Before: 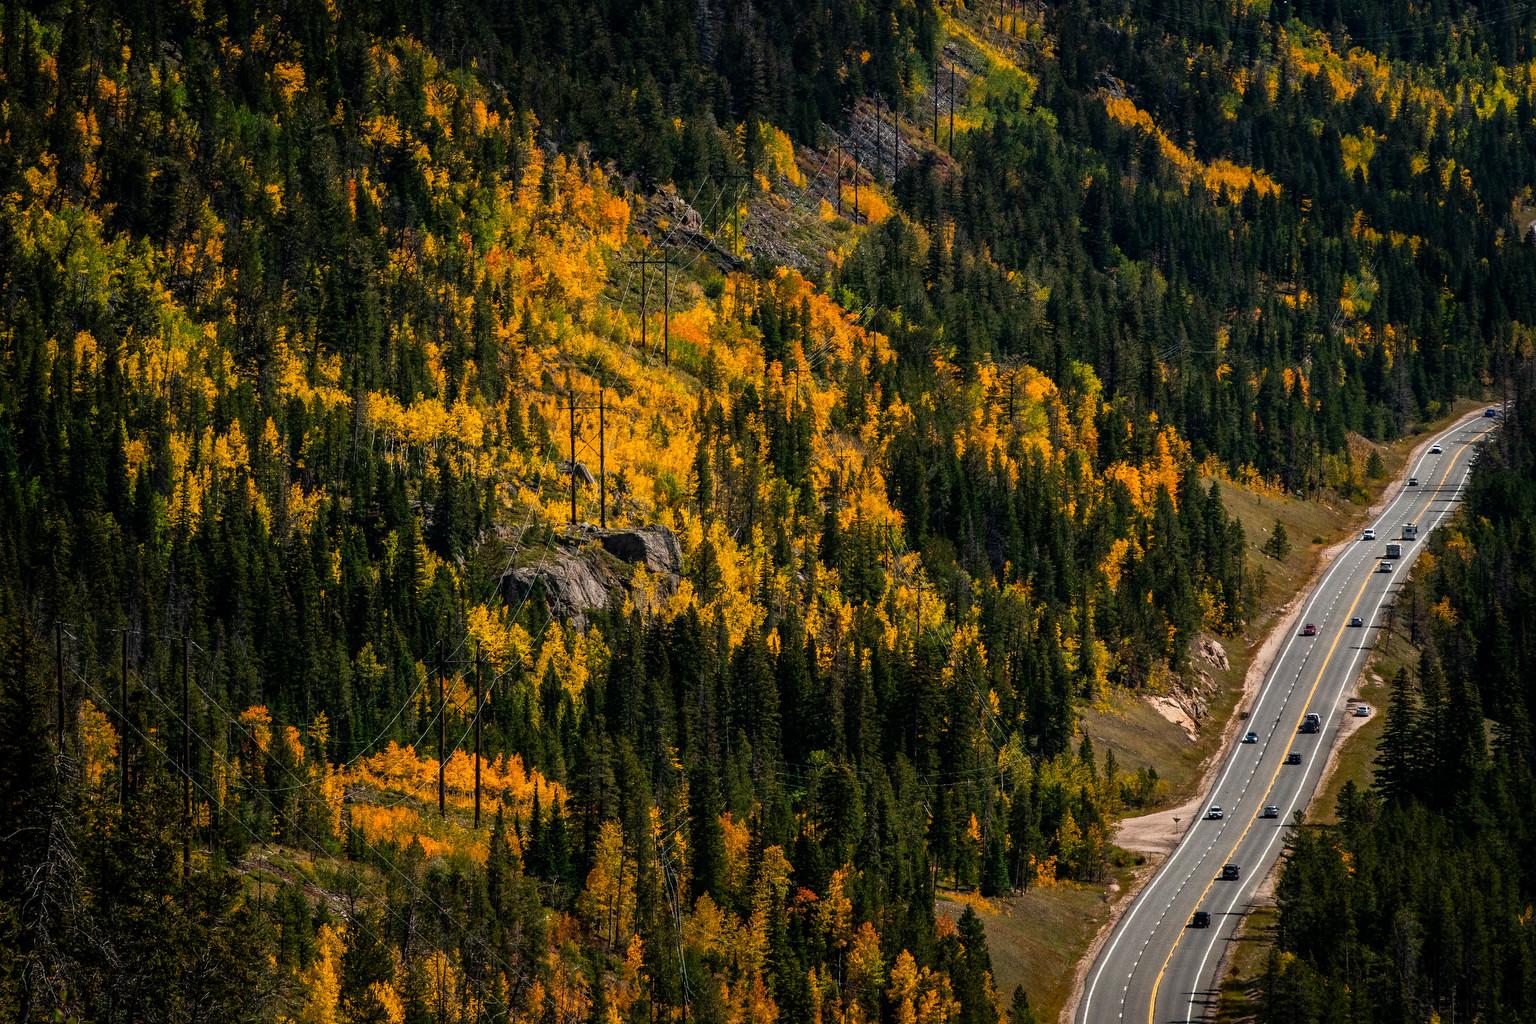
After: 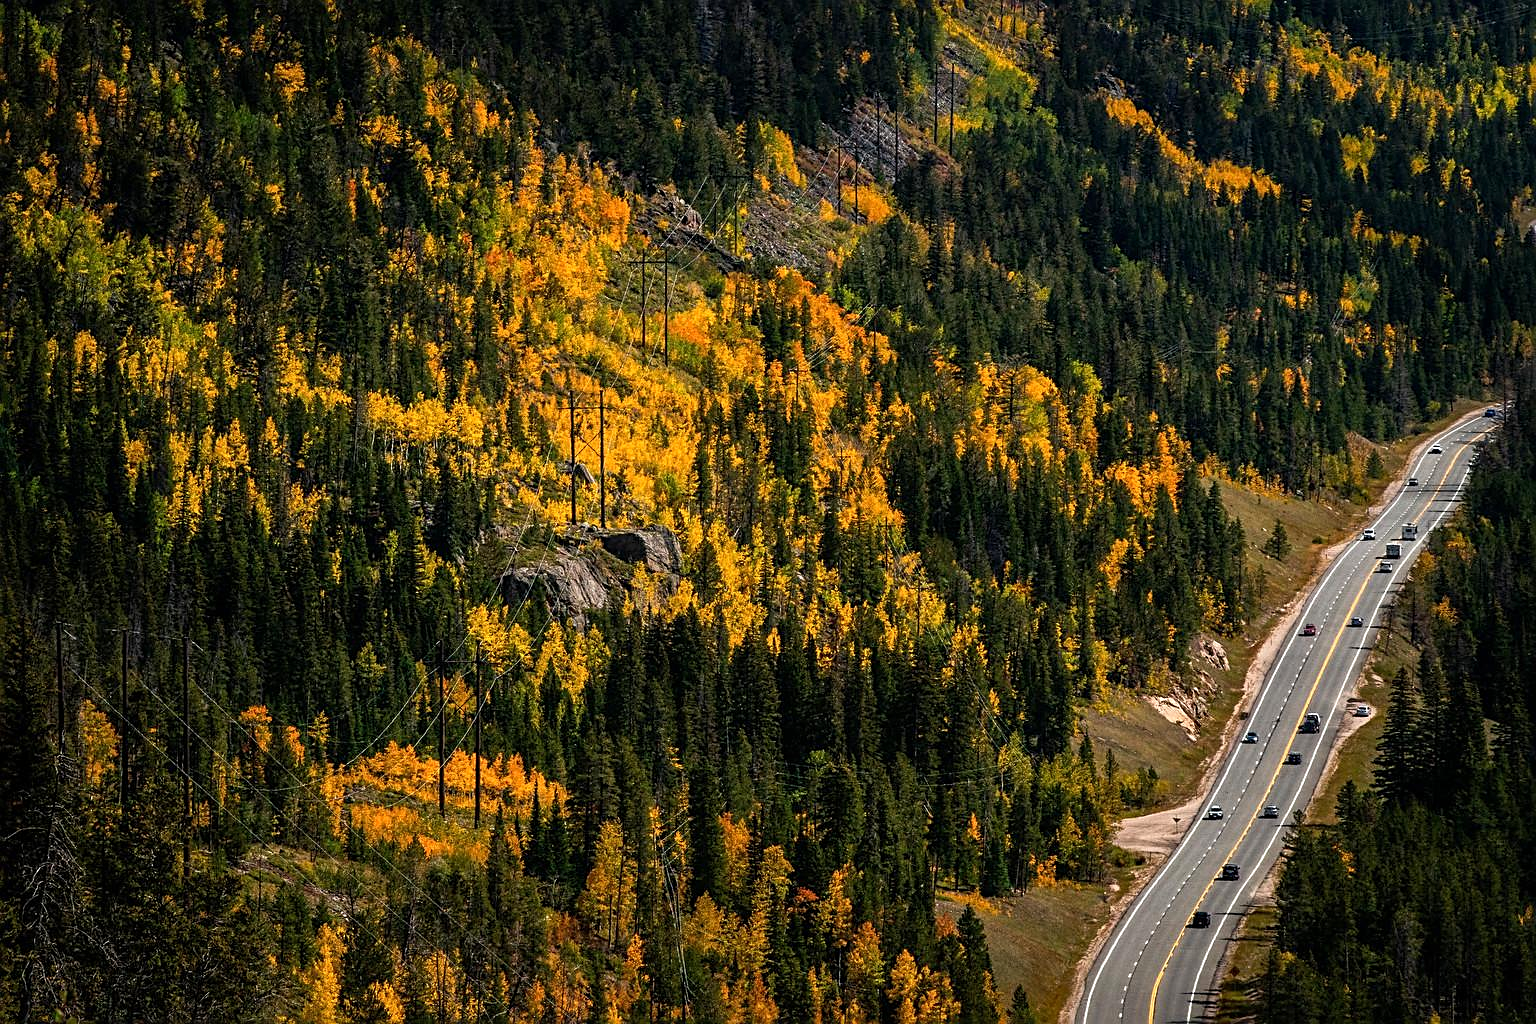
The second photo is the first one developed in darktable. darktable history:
exposure: exposure 0.21 EV, compensate exposure bias true, compensate highlight preservation false
sharpen: on, module defaults
